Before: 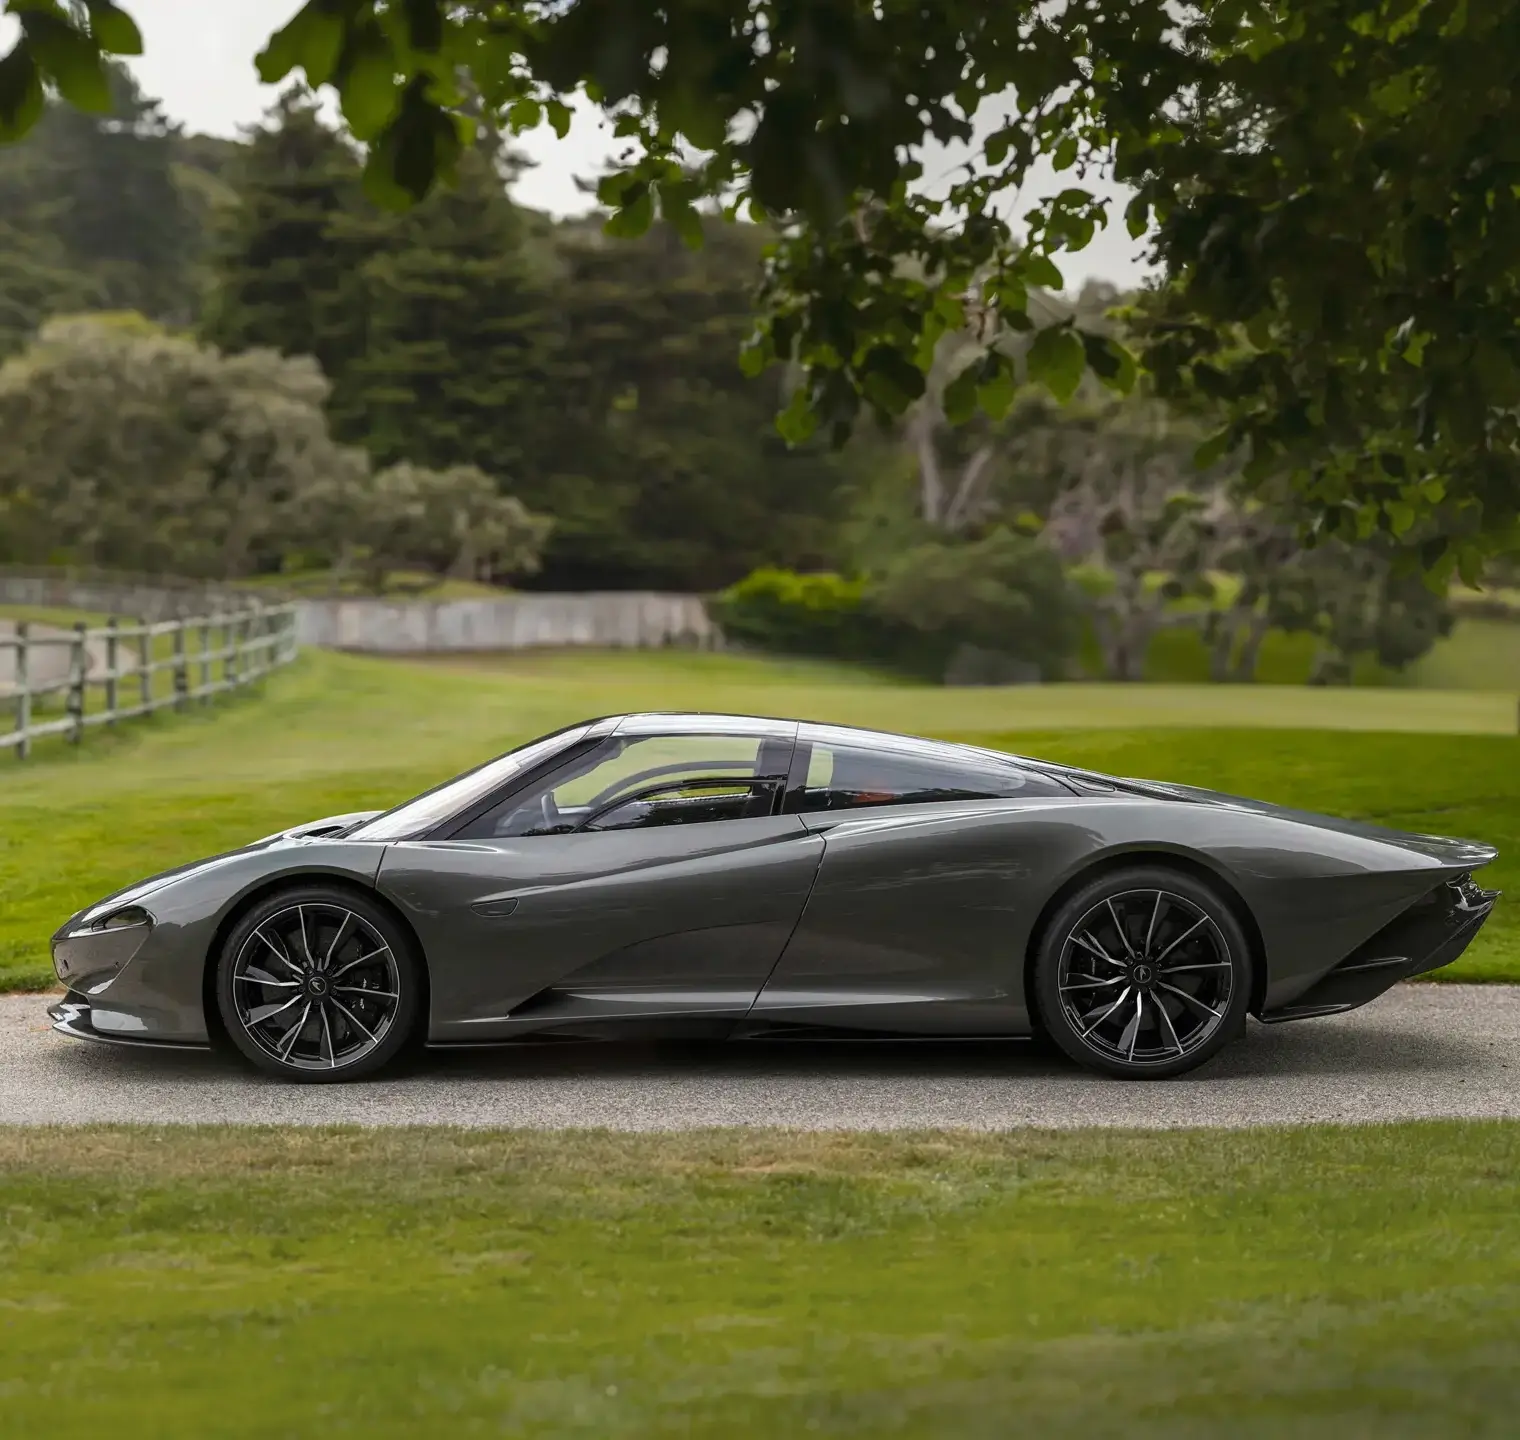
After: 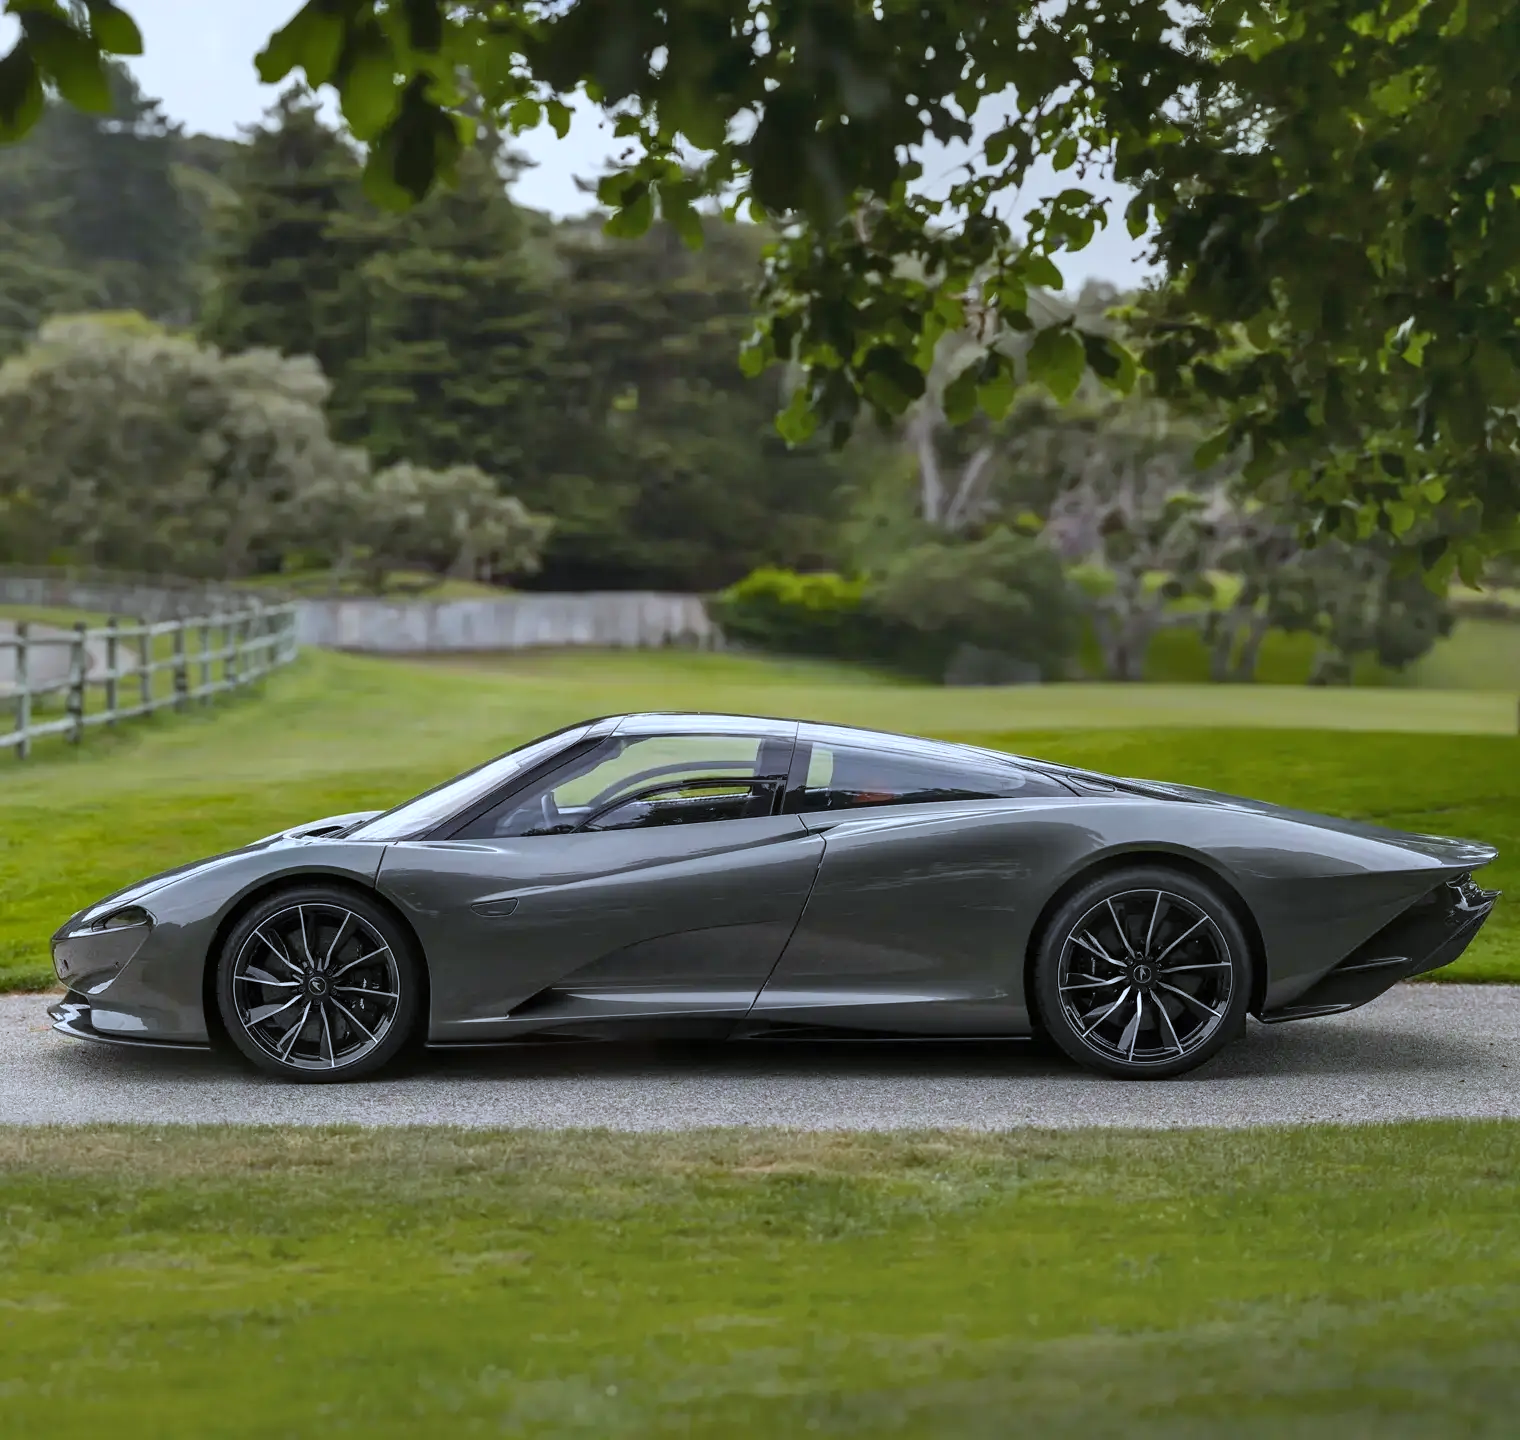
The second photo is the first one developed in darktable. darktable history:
shadows and highlights: shadows 53, soften with gaussian
white balance: red 0.931, blue 1.11
